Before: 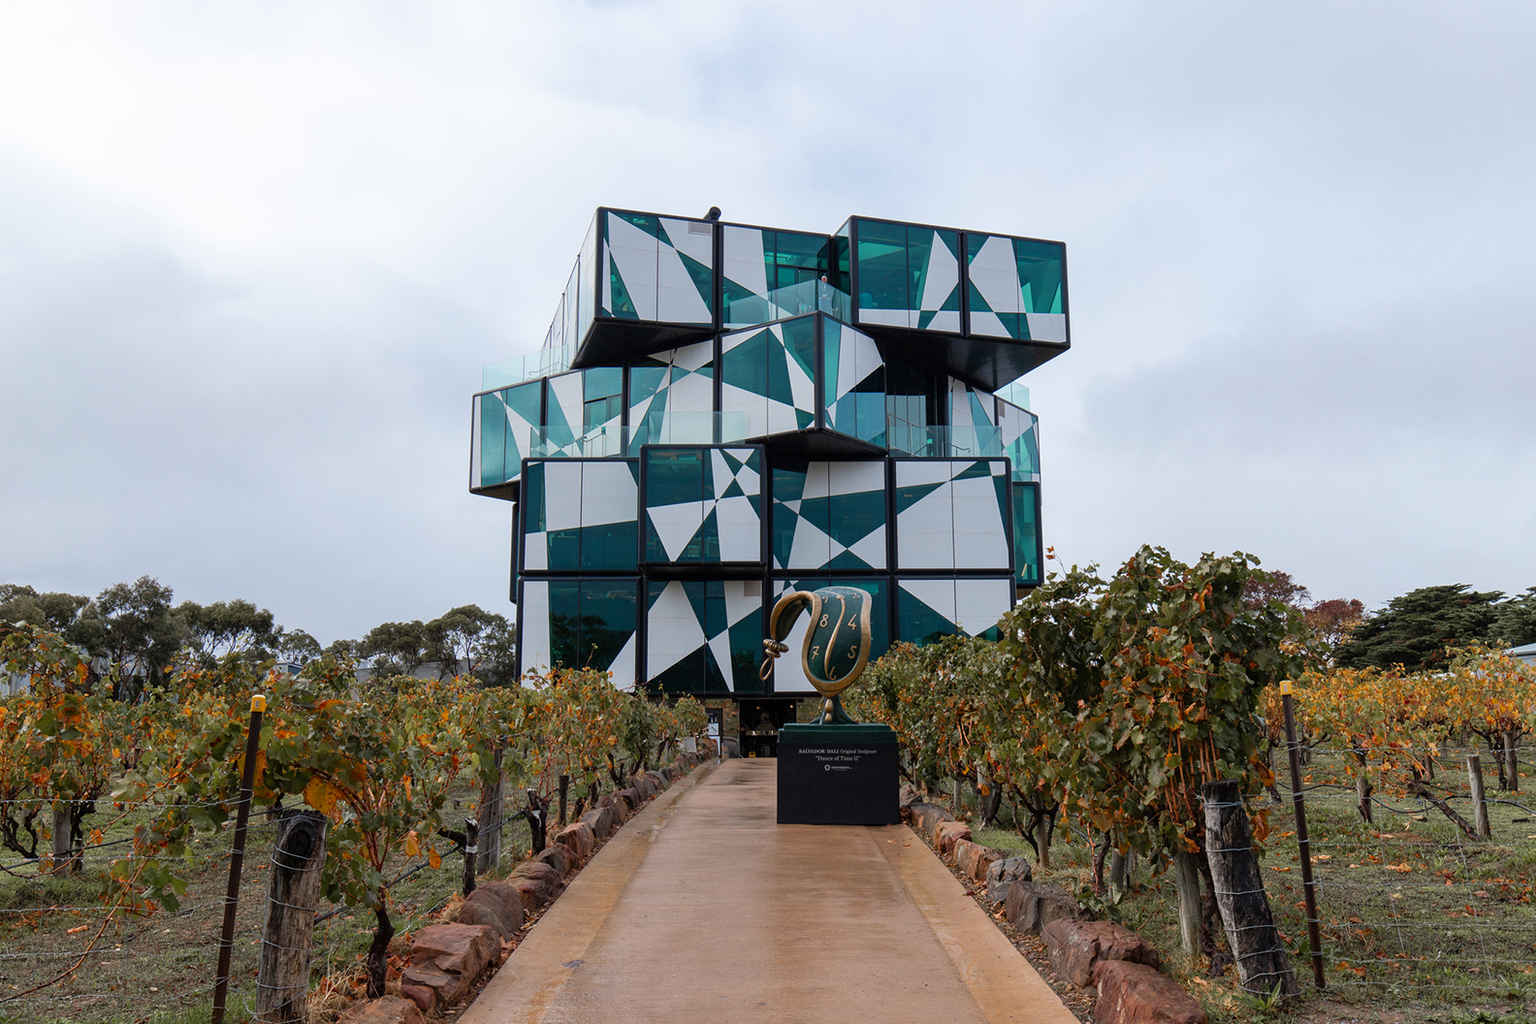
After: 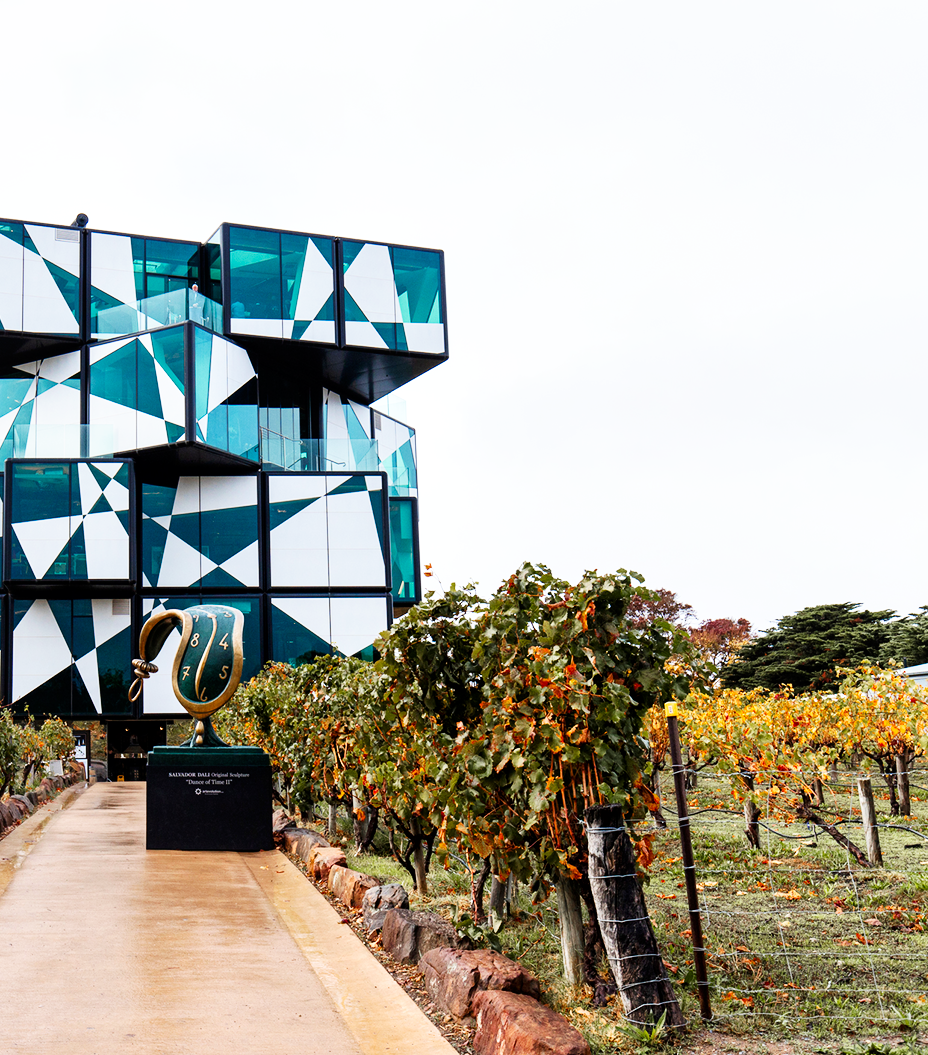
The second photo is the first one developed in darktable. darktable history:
crop: left 41.402%
local contrast: mode bilateral grid, contrast 20, coarseness 50, detail 120%, midtone range 0.2
base curve: curves: ch0 [(0, 0) (0.007, 0.004) (0.027, 0.03) (0.046, 0.07) (0.207, 0.54) (0.442, 0.872) (0.673, 0.972) (1, 1)], preserve colors none
